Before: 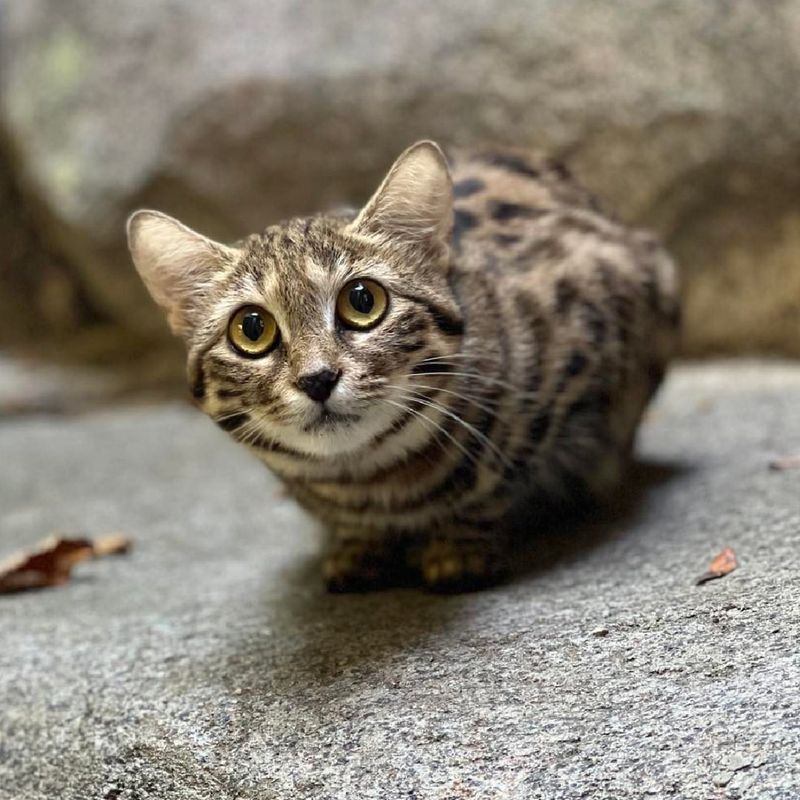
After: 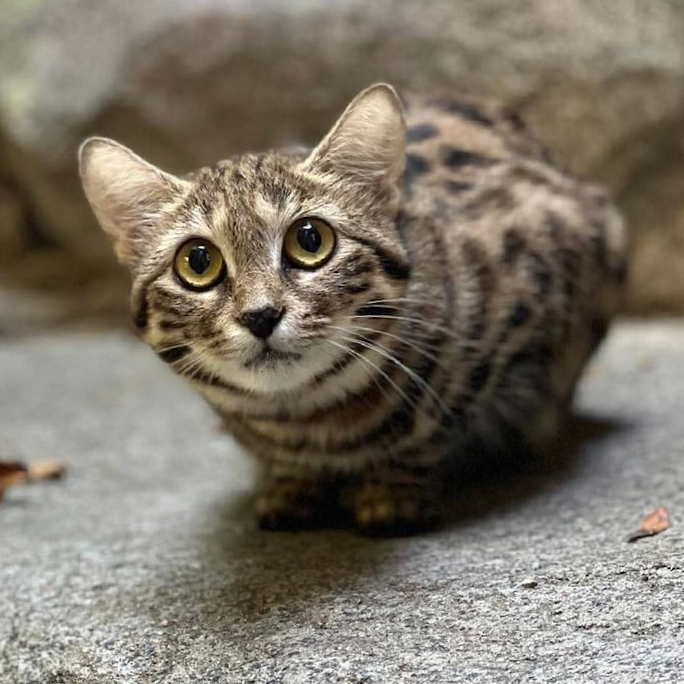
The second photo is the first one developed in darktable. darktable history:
contrast brightness saturation: saturation -0.063
crop and rotate: angle -3.15°, left 5.079%, top 5.216%, right 4.752%, bottom 4.675%
